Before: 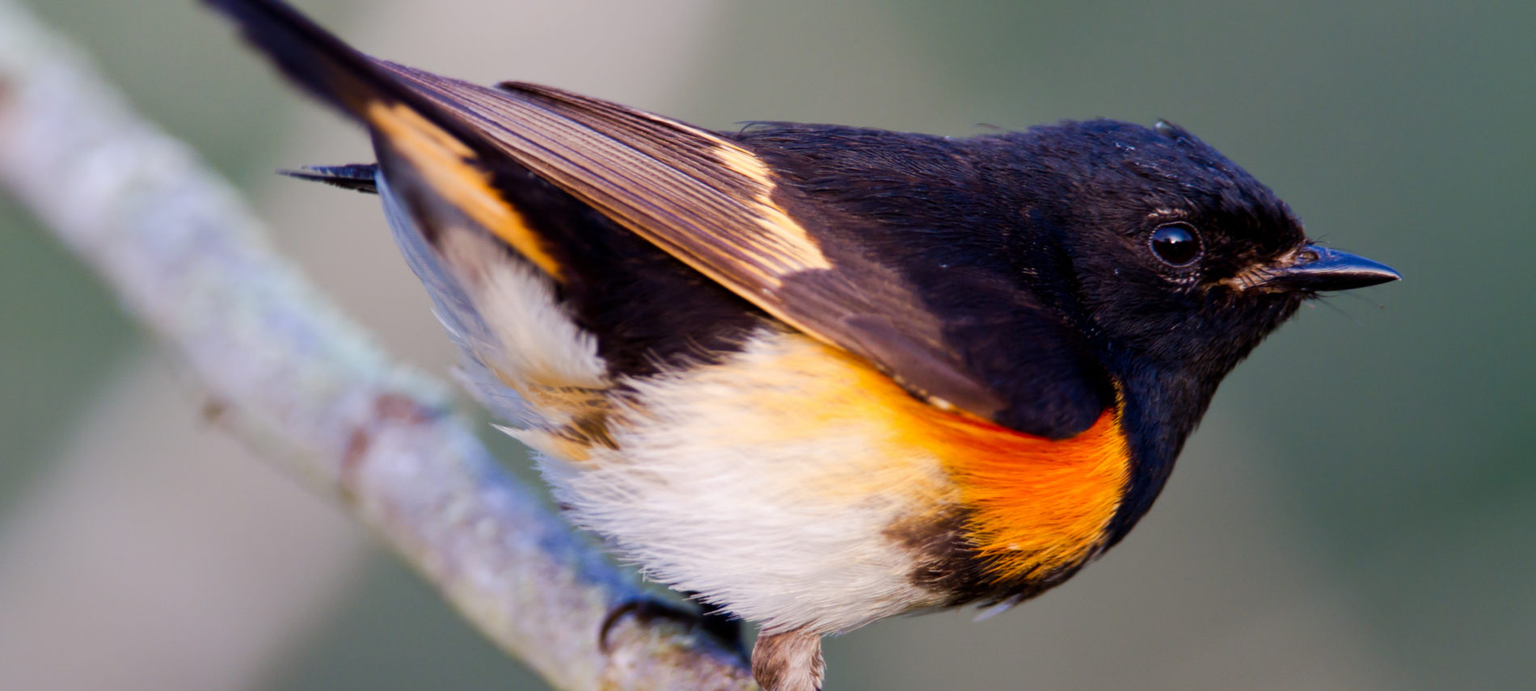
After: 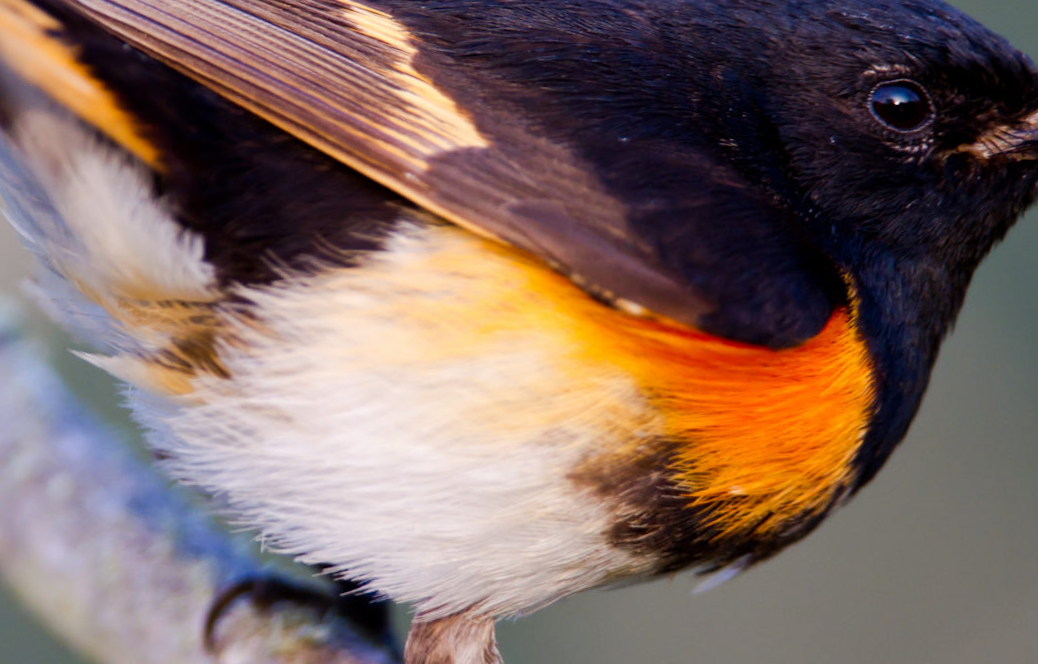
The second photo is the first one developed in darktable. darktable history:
crop and rotate: left 28.256%, top 17.734%, right 12.656%, bottom 3.573%
rotate and perspective: rotation -1.68°, lens shift (vertical) -0.146, crop left 0.049, crop right 0.912, crop top 0.032, crop bottom 0.96
